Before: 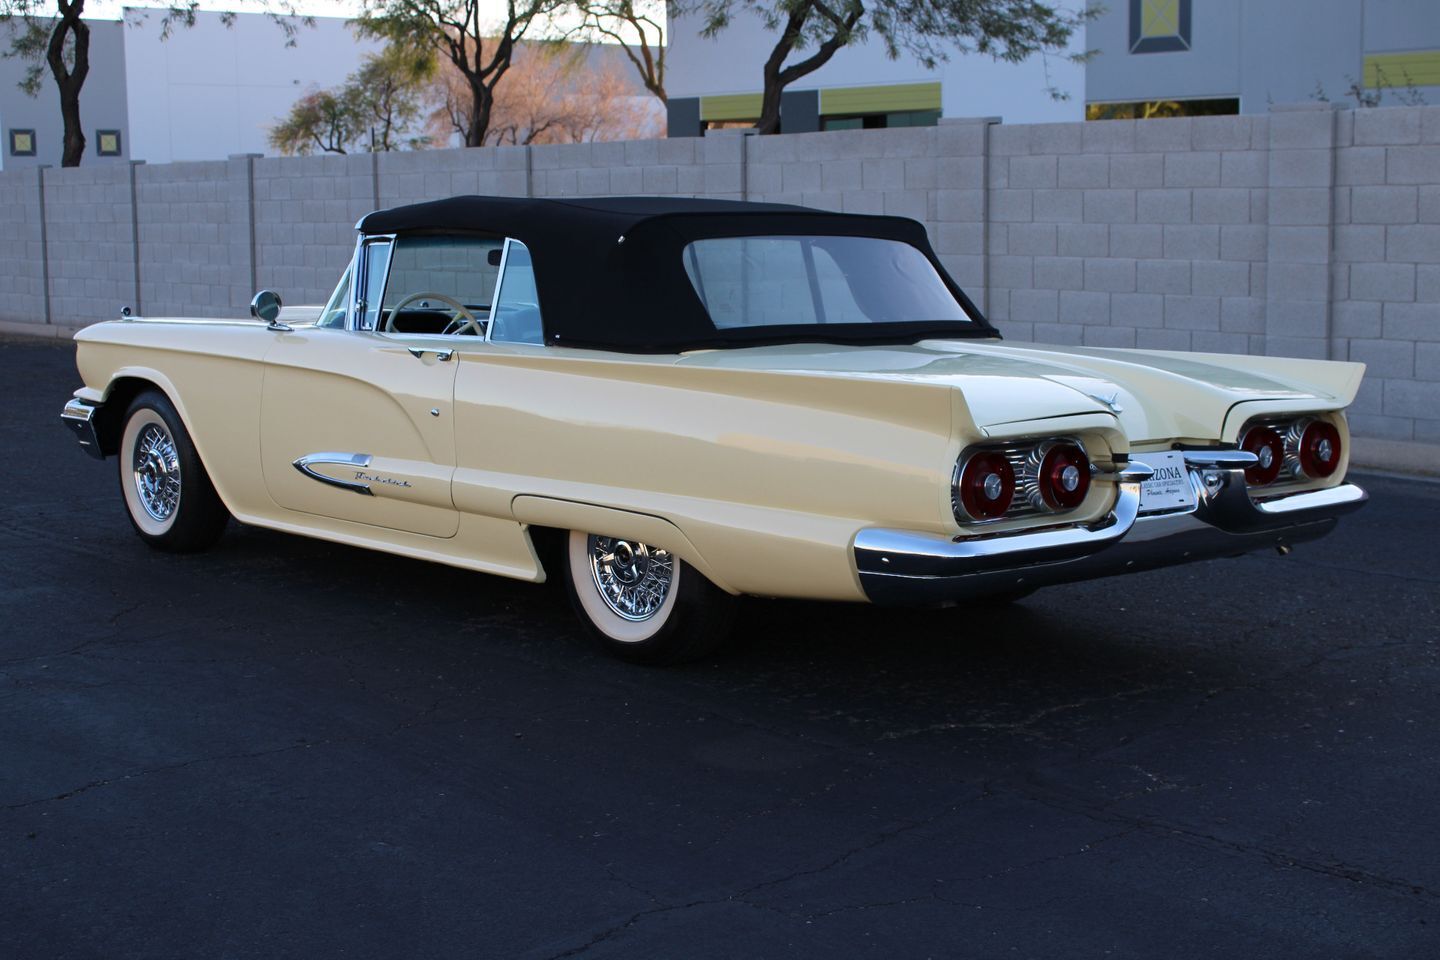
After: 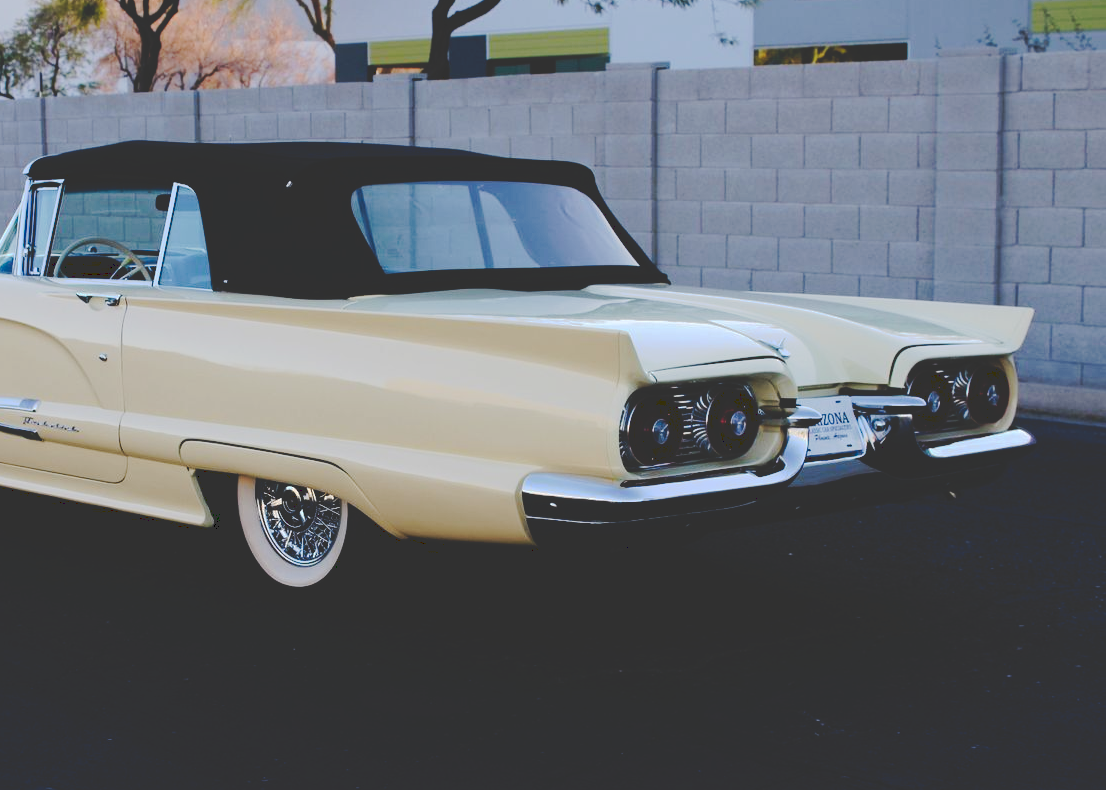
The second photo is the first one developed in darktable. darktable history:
tone curve: curves: ch0 [(0, 0) (0.003, 0.198) (0.011, 0.198) (0.025, 0.198) (0.044, 0.198) (0.069, 0.201) (0.1, 0.202) (0.136, 0.207) (0.177, 0.212) (0.224, 0.222) (0.277, 0.27) (0.335, 0.332) (0.399, 0.422) (0.468, 0.542) (0.543, 0.626) (0.623, 0.698) (0.709, 0.764) (0.801, 0.82) (0.898, 0.863) (1, 1)], preserve colors none
crop: left 23.095%, top 5.827%, bottom 11.854%
